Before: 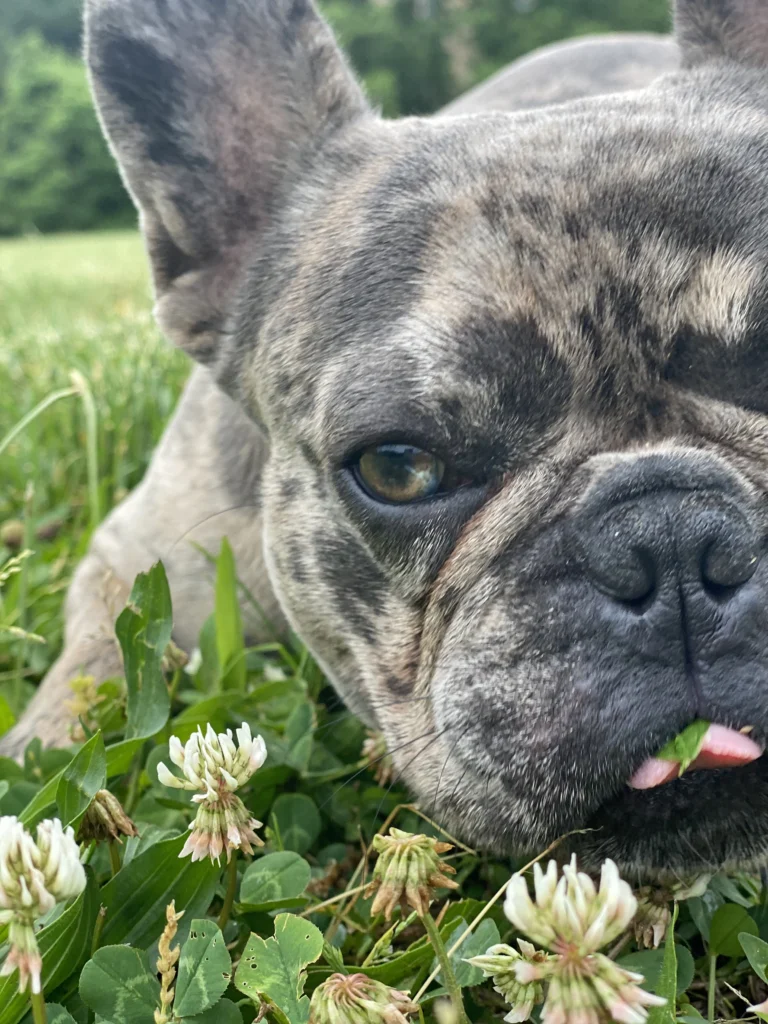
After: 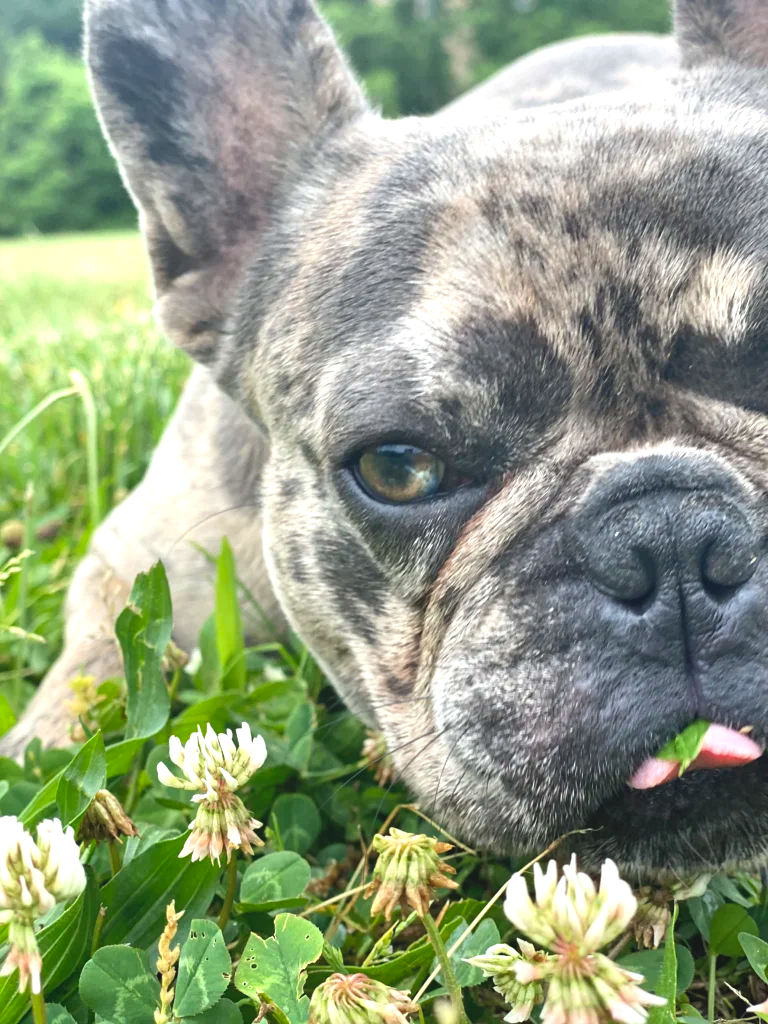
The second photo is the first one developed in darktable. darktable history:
exposure: black level correction -0.005, exposure 0.623 EV, compensate exposure bias true, compensate highlight preservation false
